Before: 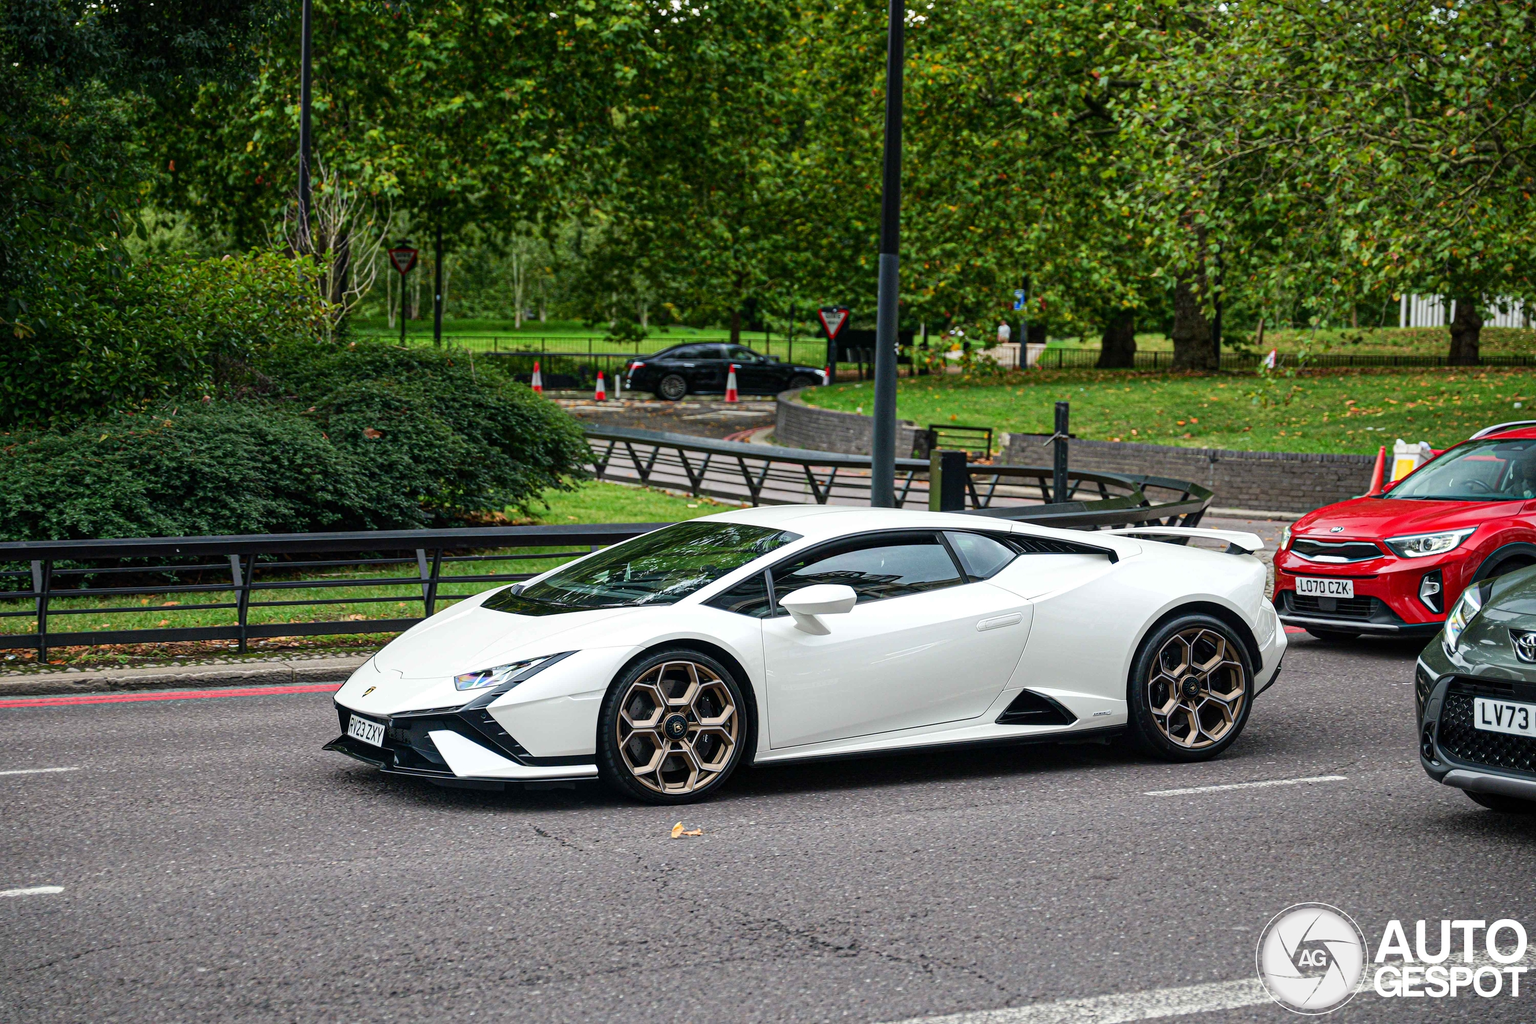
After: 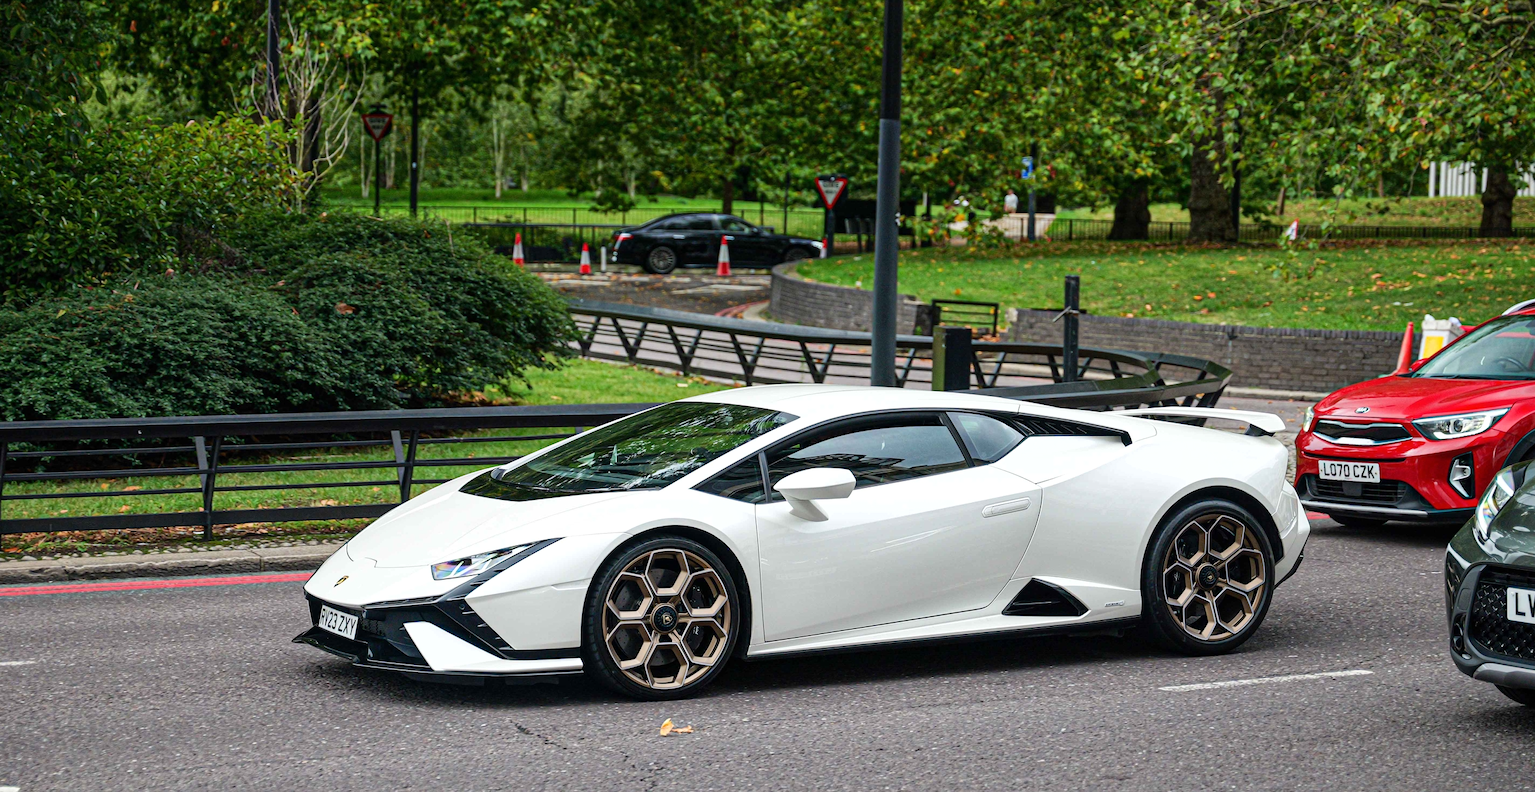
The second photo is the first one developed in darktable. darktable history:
crop and rotate: left 3.001%, top 13.777%, right 2.186%, bottom 12.812%
shadows and highlights: shadows 11.17, white point adjustment 1.13, soften with gaussian
